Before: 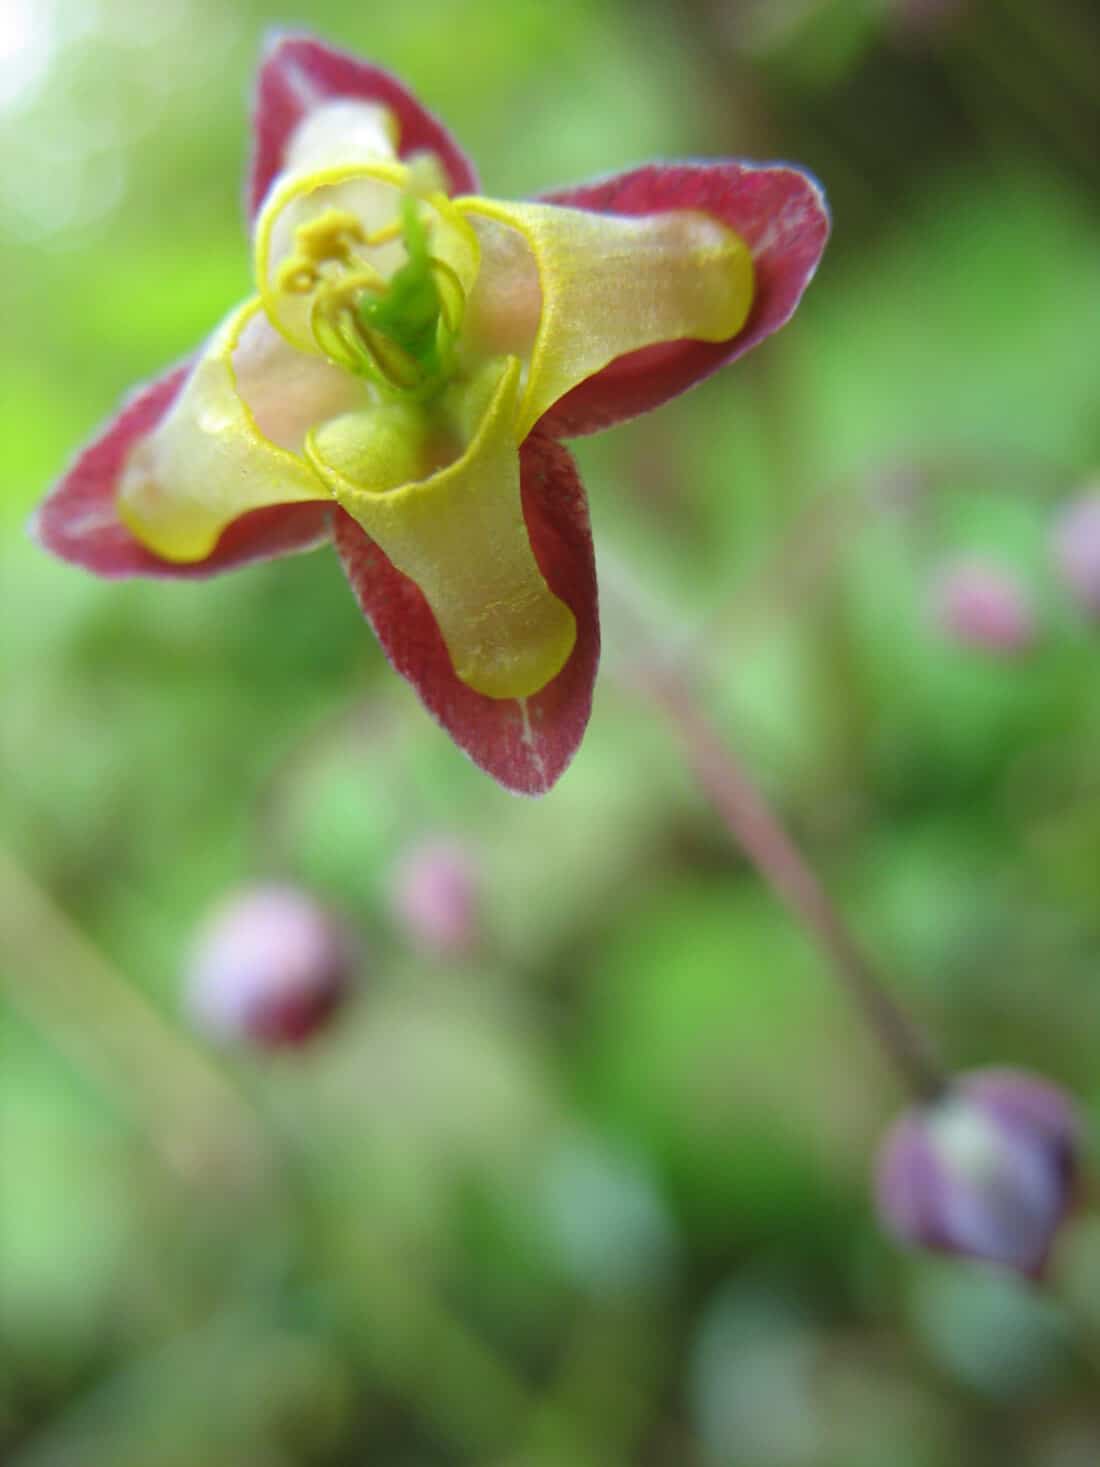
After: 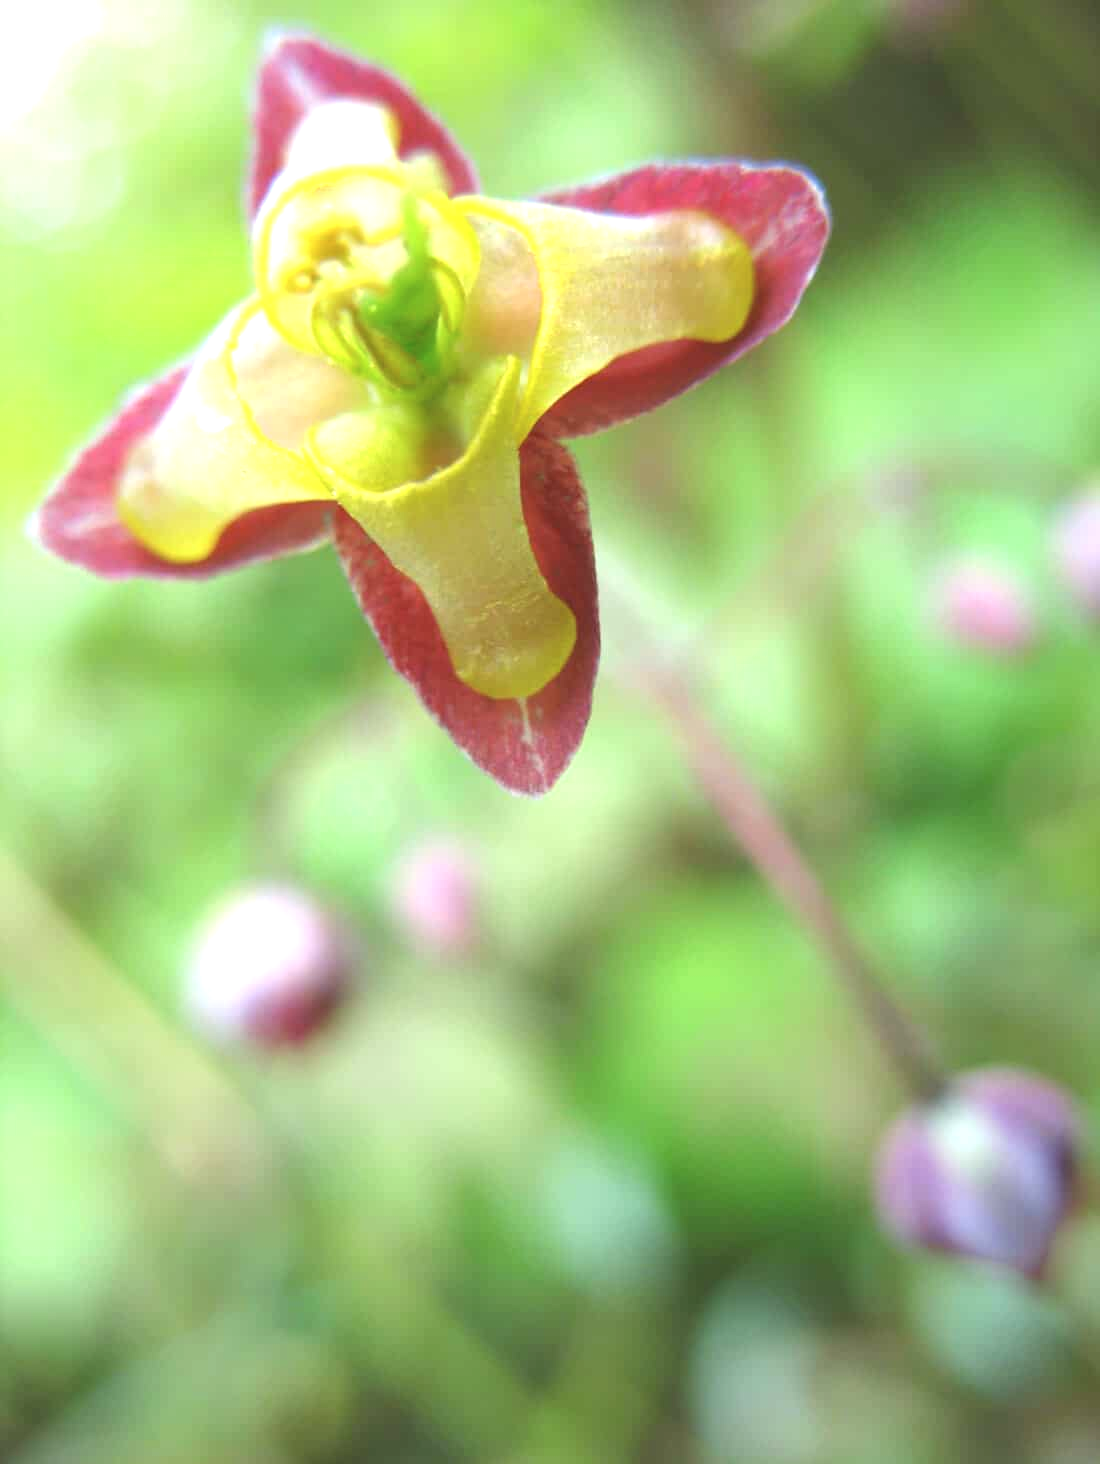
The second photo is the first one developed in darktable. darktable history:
contrast brightness saturation: contrast -0.1, saturation -0.1
exposure: black level correction 0, exposure 1.1 EV, compensate exposure bias true, compensate highlight preservation false
crop: top 0.05%, bottom 0.098%
